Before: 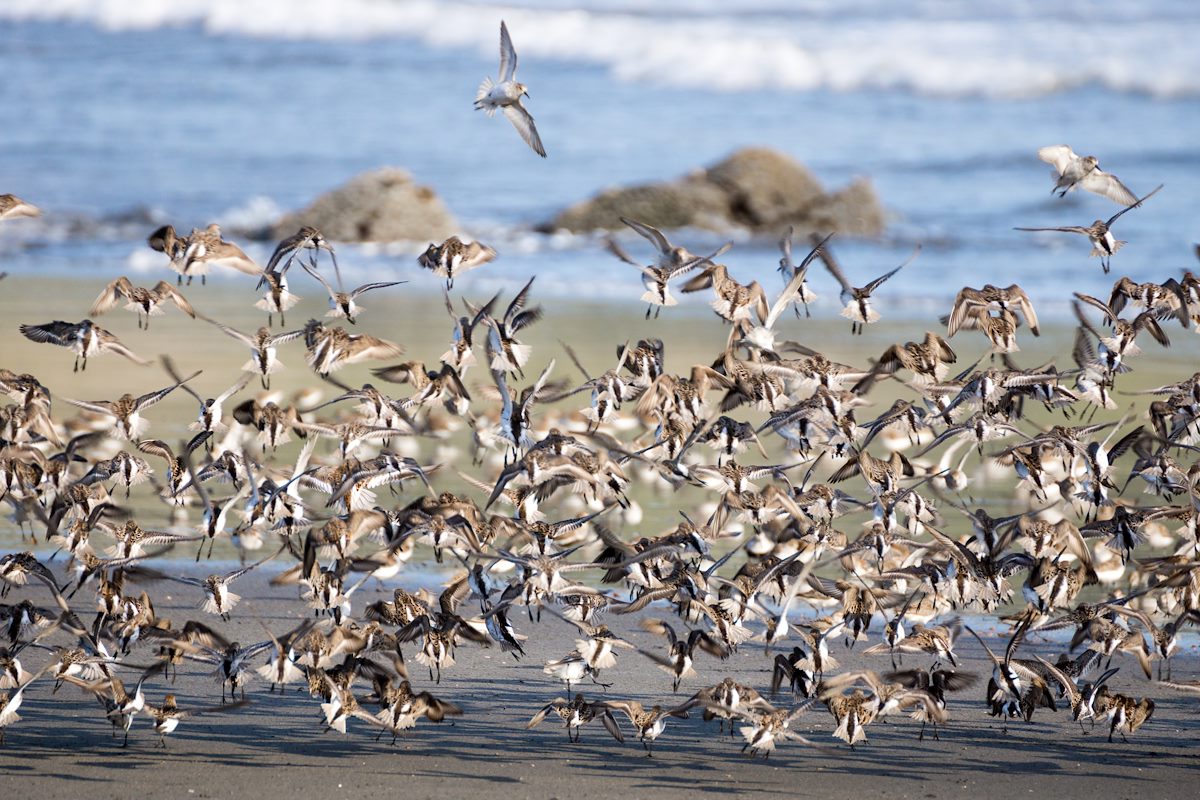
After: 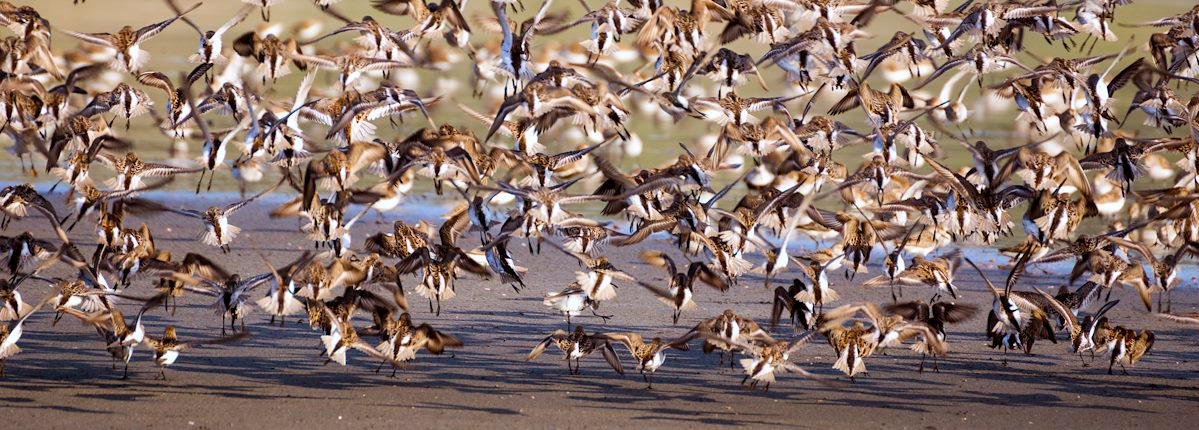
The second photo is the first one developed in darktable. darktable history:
color balance rgb: perceptual saturation grading › global saturation 30%, global vibrance 20%
crop and rotate: top 46.237%
rgb levels: mode RGB, independent channels, levels [[0, 0.5, 1], [0, 0.521, 1], [0, 0.536, 1]]
white balance: red 0.98, blue 1.034
